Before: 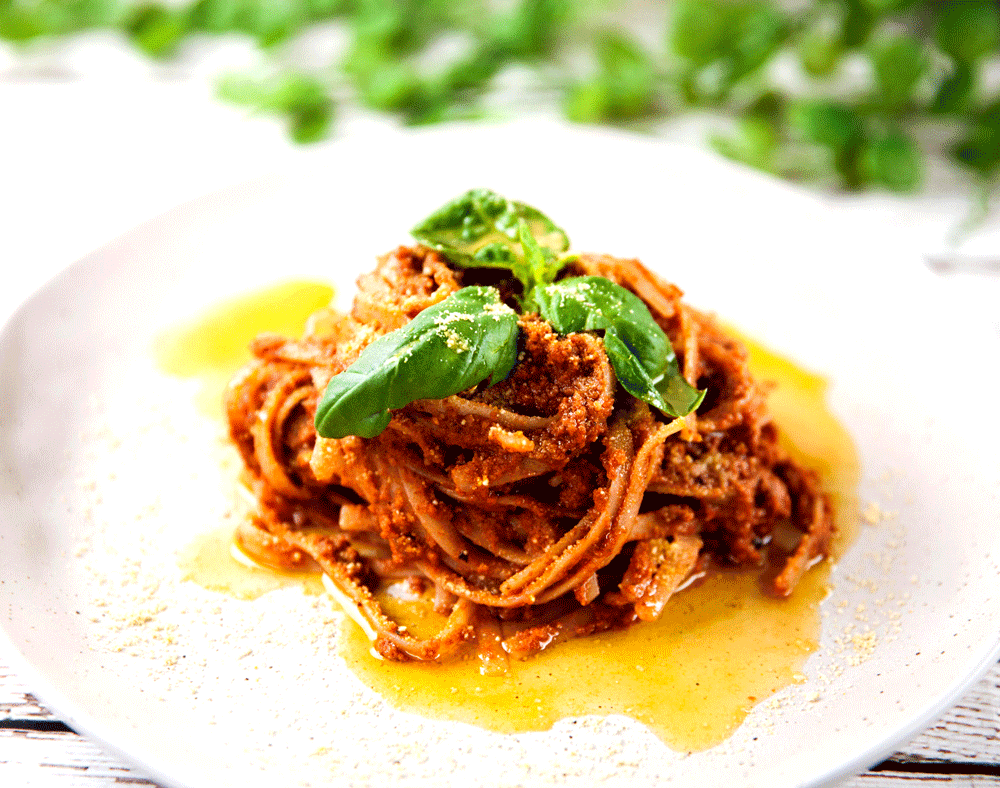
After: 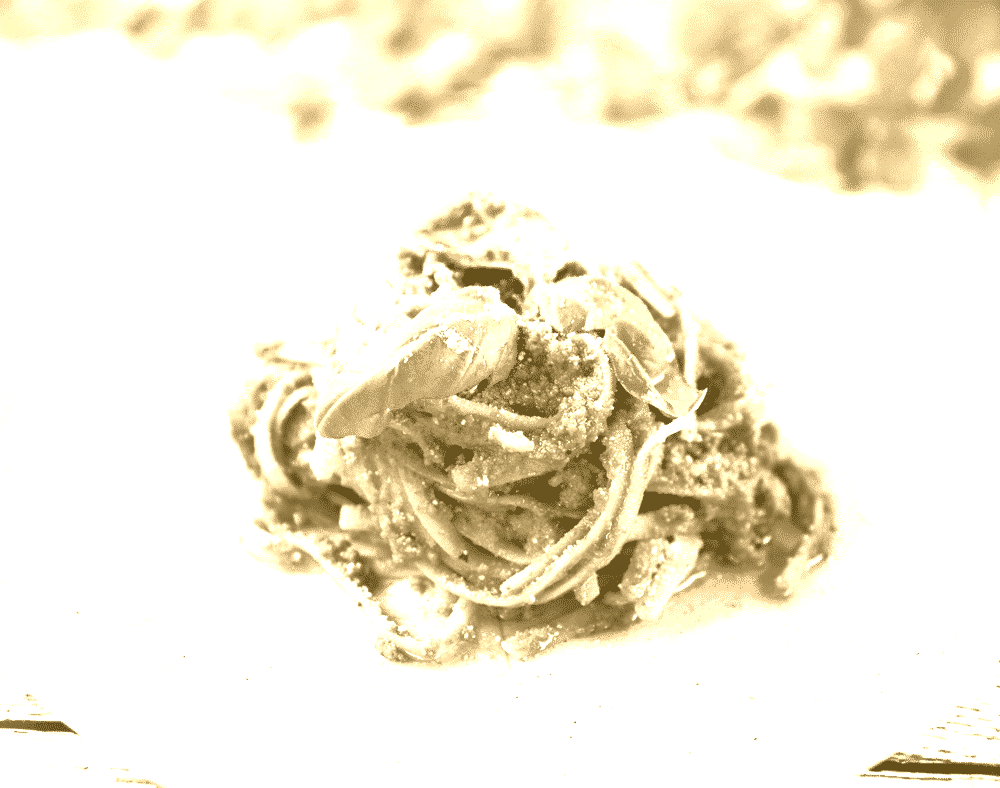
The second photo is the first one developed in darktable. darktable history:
color balance rgb: linear chroma grading › global chroma 20%, perceptual saturation grading › global saturation 25%, perceptual brilliance grading › global brilliance 20%, global vibrance 20%
shadows and highlights: shadows 37.27, highlights -28.18, soften with gaussian
exposure: exposure 0.161 EV, compensate highlight preservation false
levels: levels [0, 0.43, 0.984]
colorize: hue 36°, source mix 100%
color zones: curves: ch0 [(0, 0.5) (0.125, 0.4) (0.25, 0.5) (0.375, 0.4) (0.5, 0.4) (0.625, 0.6) (0.75, 0.6) (0.875, 0.5)]; ch1 [(0, 0.4) (0.125, 0.5) (0.25, 0.4) (0.375, 0.4) (0.5, 0.4) (0.625, 0.4) (0.75, 0.5) (0.875, 0.4)]; ch2 [(0, 0.6) (0.125, 0.5) (0.25, 0.5) (0.375, 0.6) (0.5, 0.6) (0.625, 0.5) (0.75, 0.5) (0.875, 0.5)]
